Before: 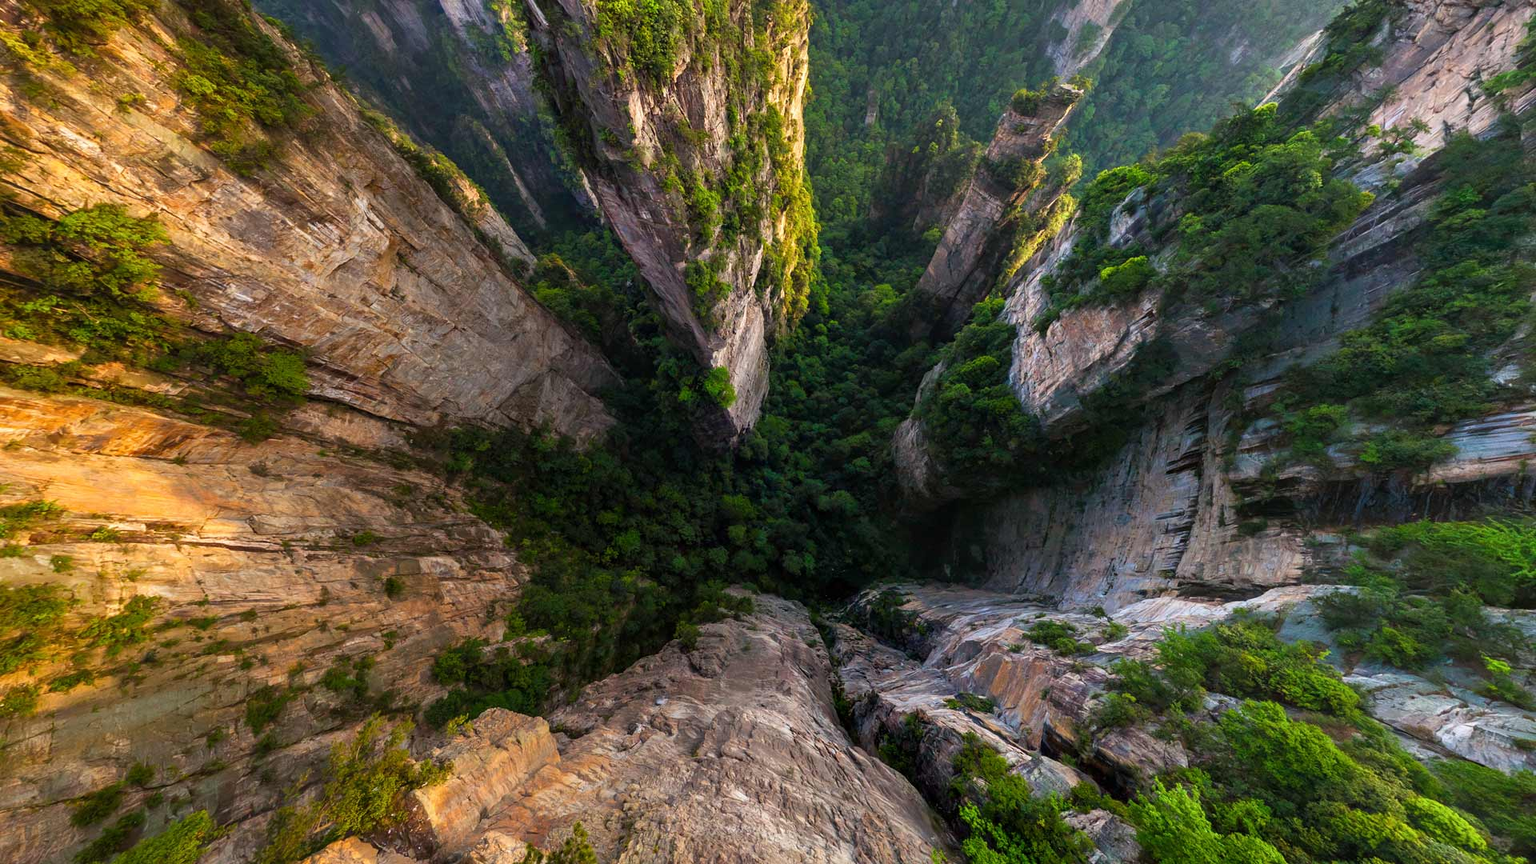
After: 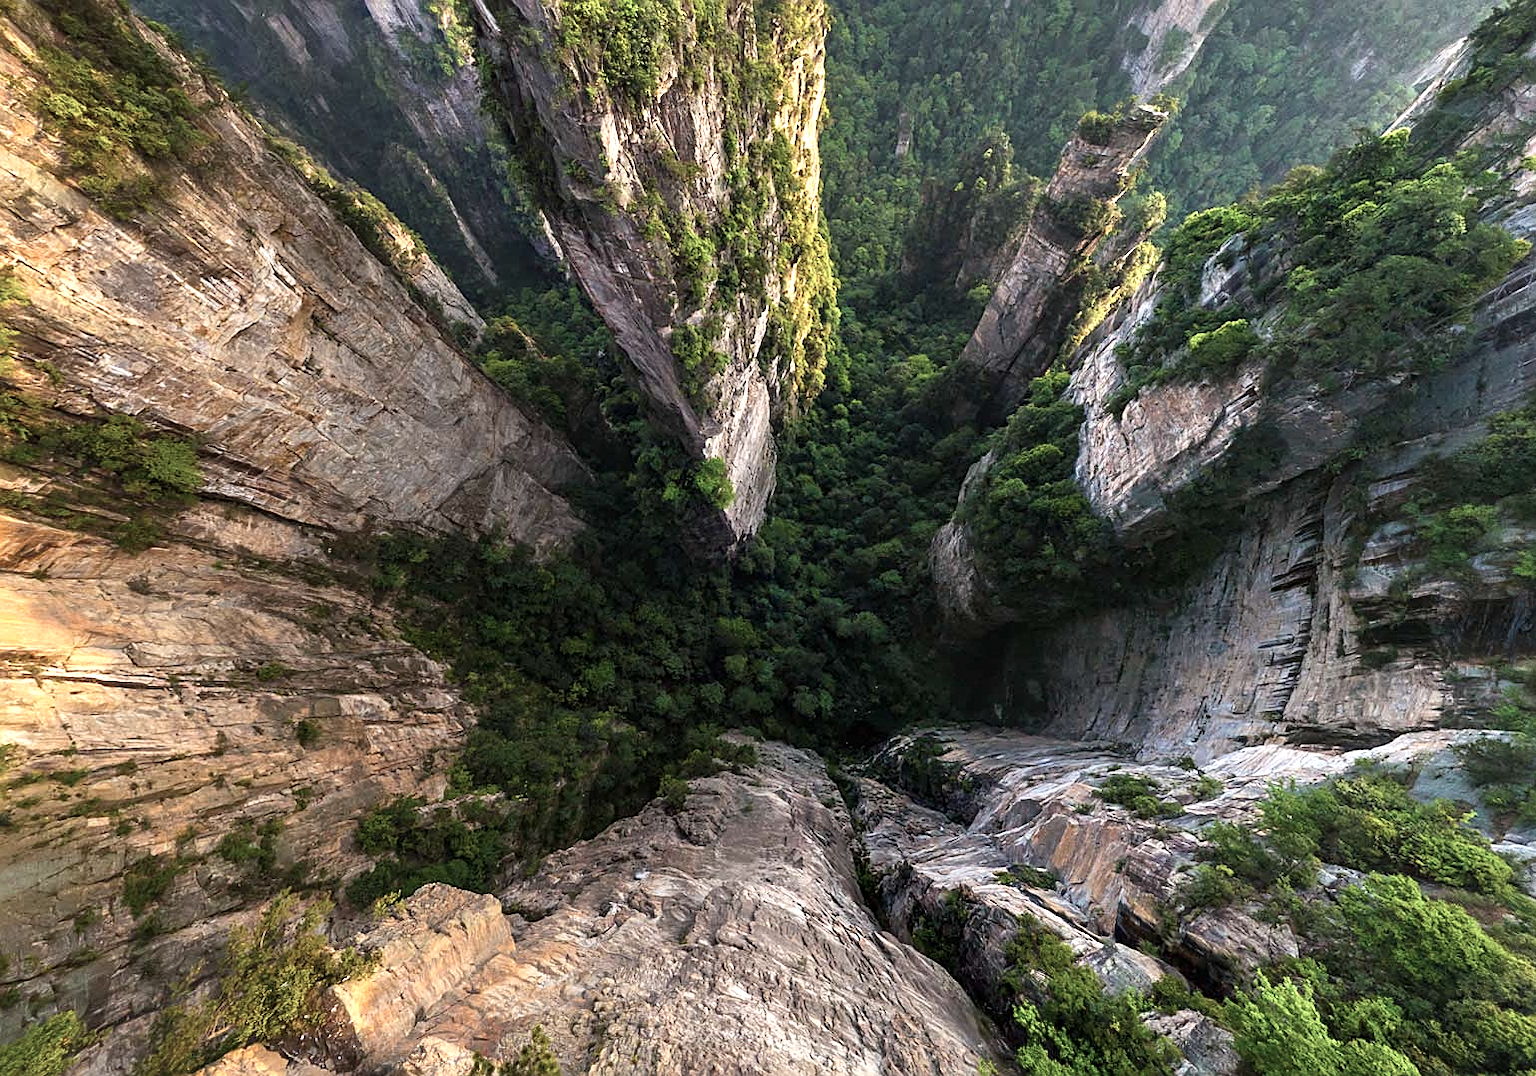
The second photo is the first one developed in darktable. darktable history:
exposure: black level correction 0, exposure 0.6 EV, compensate exposure bias true, compensate highlight preservation false
contrast brightness saturation: contrast 0.1, saturation -0.36
crop and rotate: left 9.597%, right 10.195%
sharpen: on, module defaults
